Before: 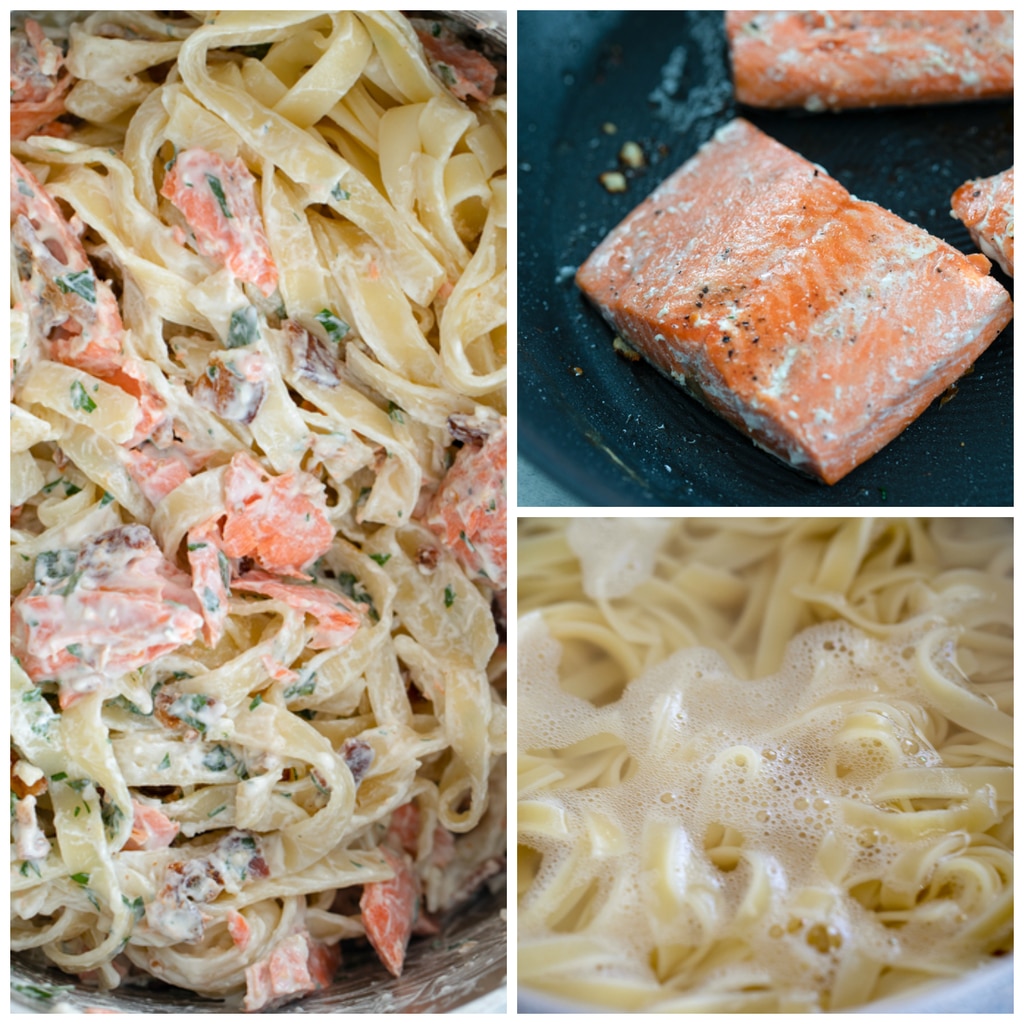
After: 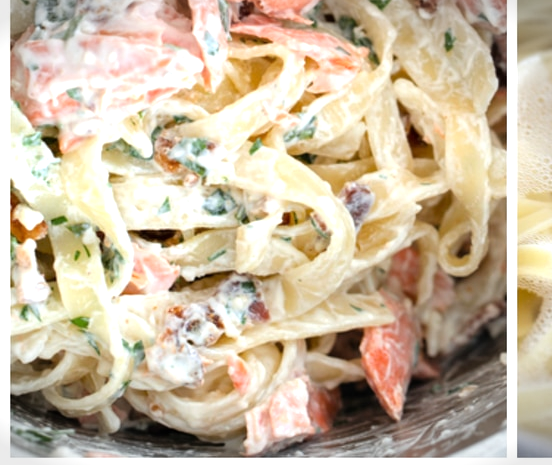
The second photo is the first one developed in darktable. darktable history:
crop and rotate: top 54.39%, right 46.049%, bottom 0.117%
vignetting: fall-off start 99.2%, width/height ratio 1.31
tone equalizer: -8 EV -0.445 EV, -7 EV -0.401 EV, -6 EV -0.317 EV, -5 EV -0.233 EV, -3 EV 0.227 EV, -2 EV 0.342 EV, -1 EV 0.414 EV, +0 EV 0.438 EV
exposure: exposure 0.297 EV, compensate exposure bias true, compensate highlight preservation false
